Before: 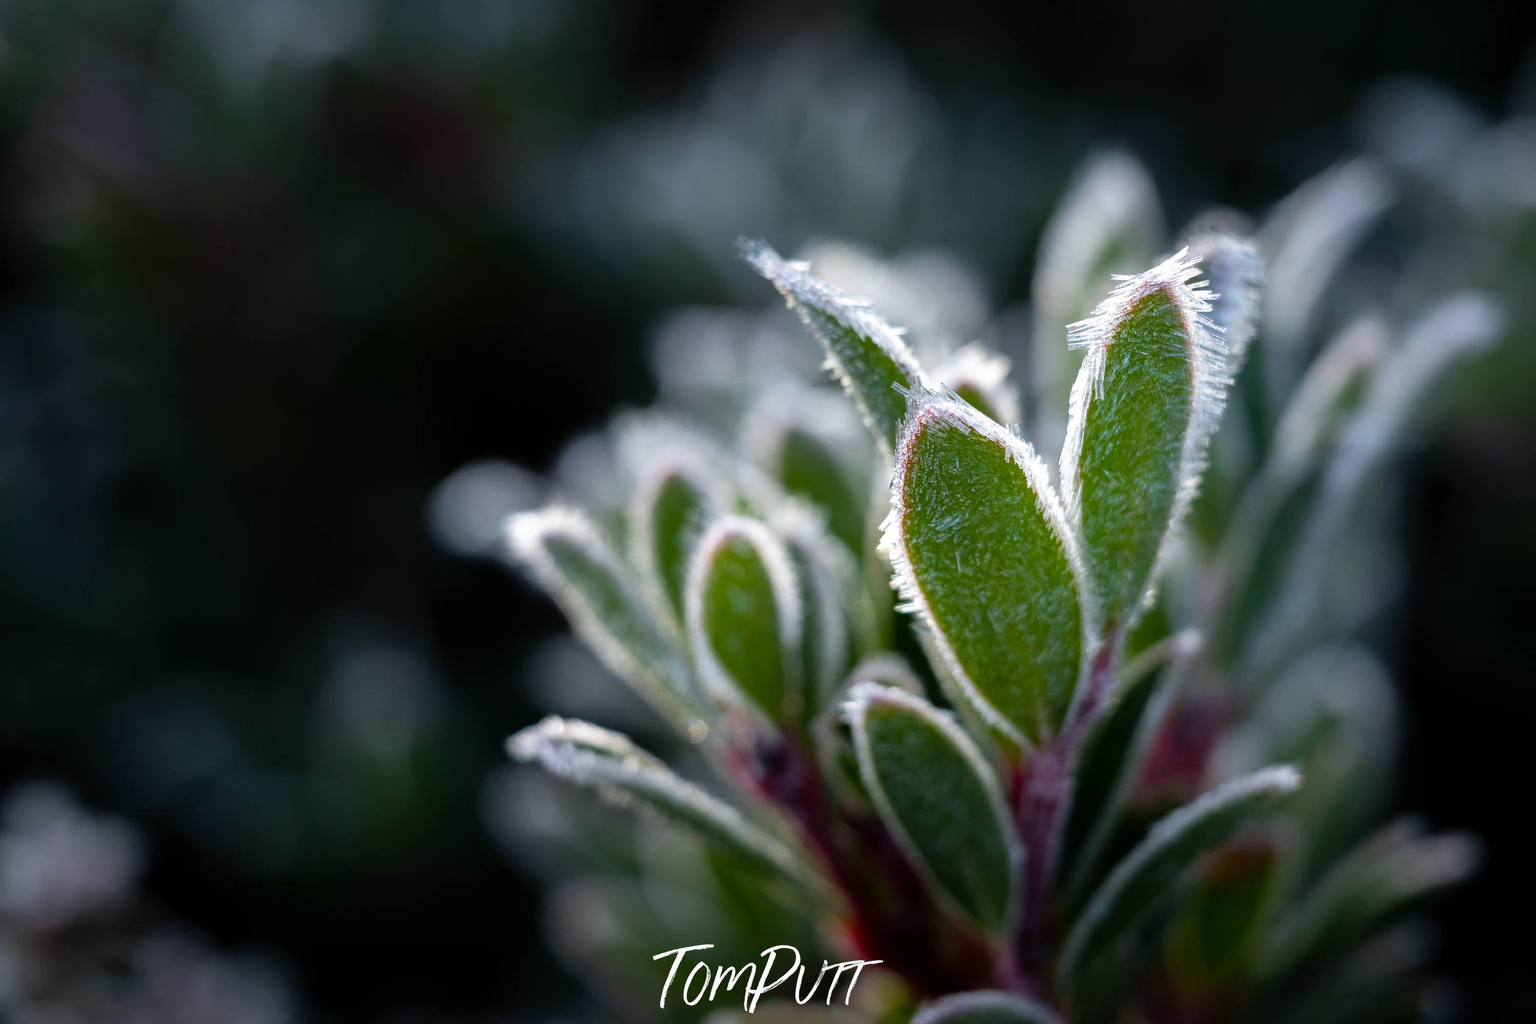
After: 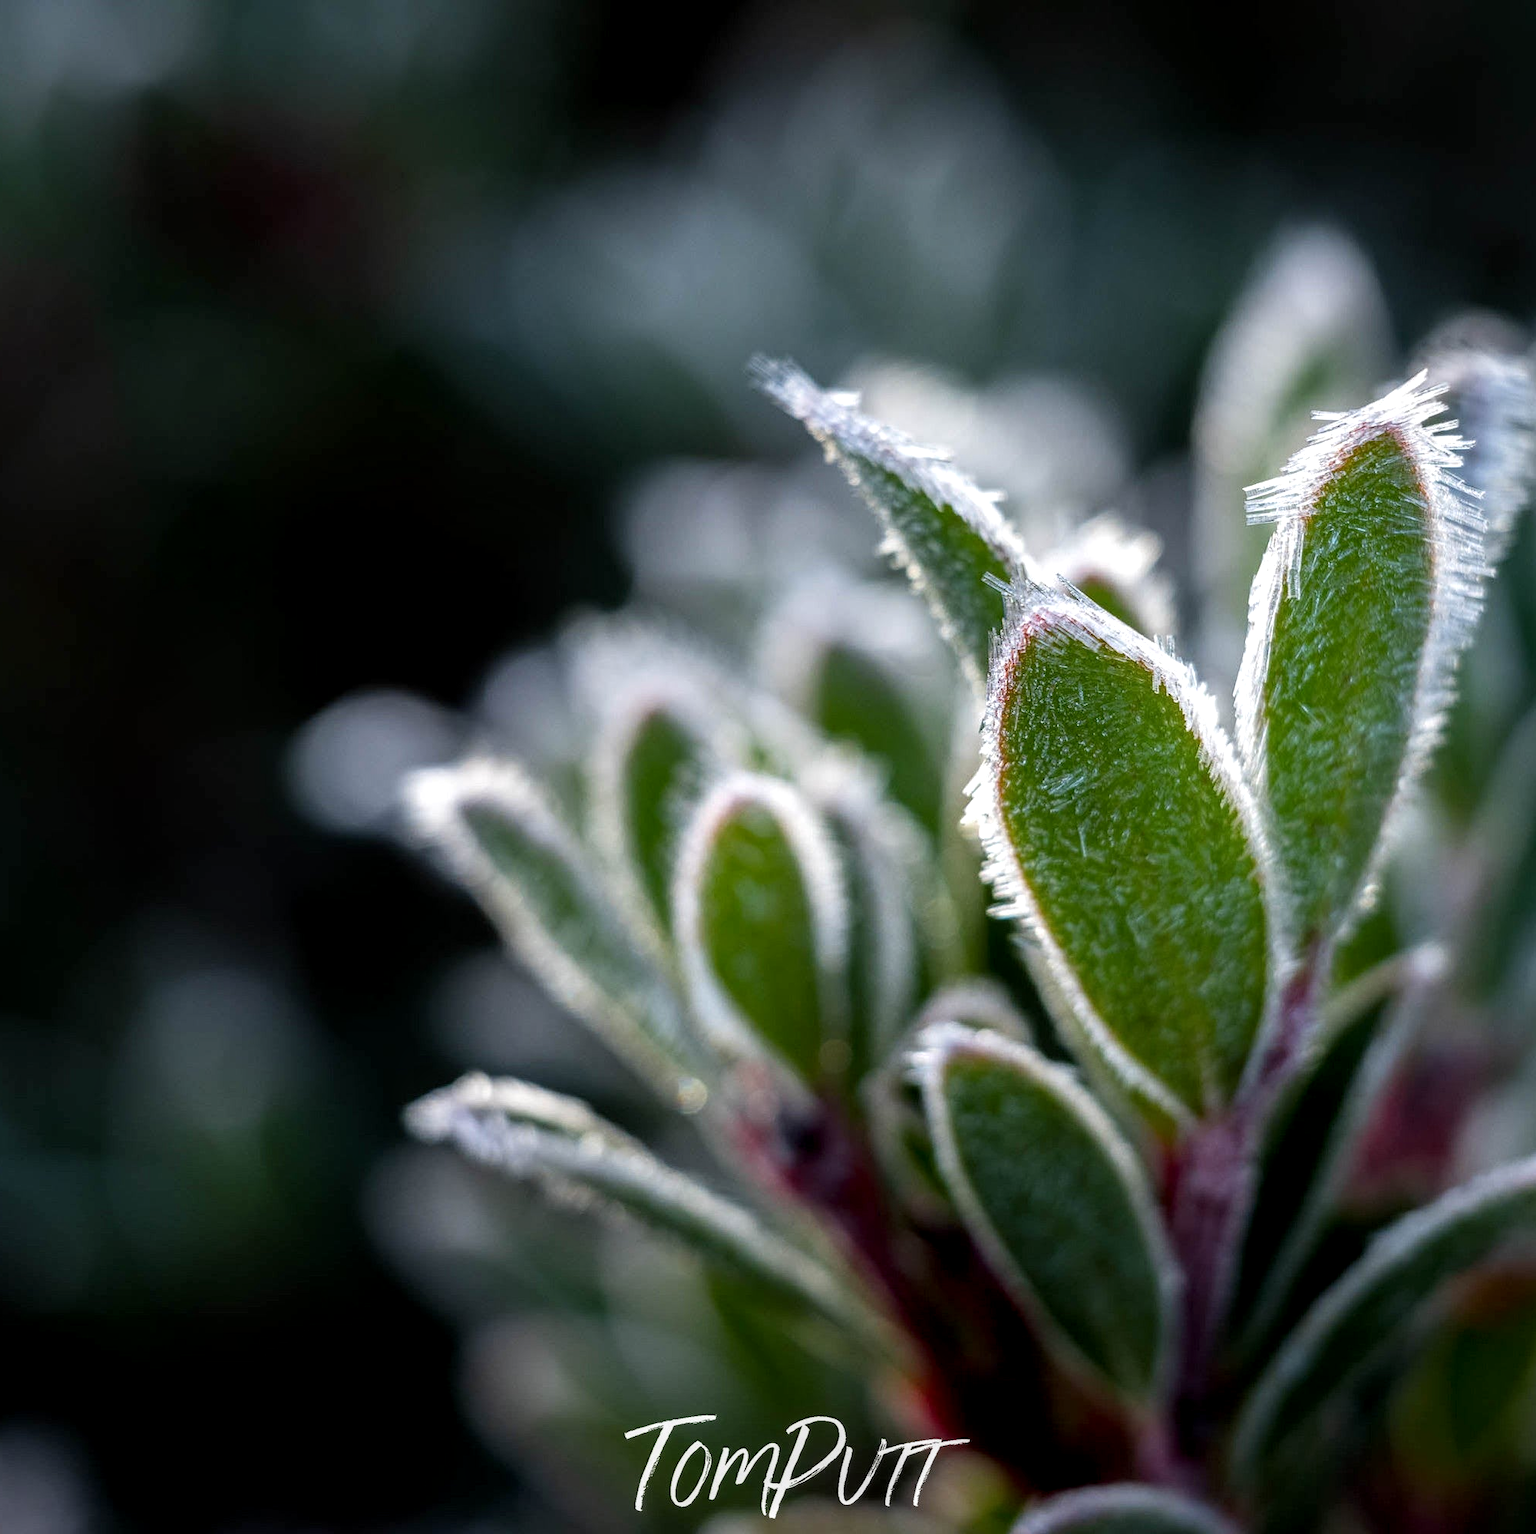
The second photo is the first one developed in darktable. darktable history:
color correction: highlights a* 0.057, highlights b* -0.232
crop: left 15.395%, right 17.859%
local contrast: detail 130%
